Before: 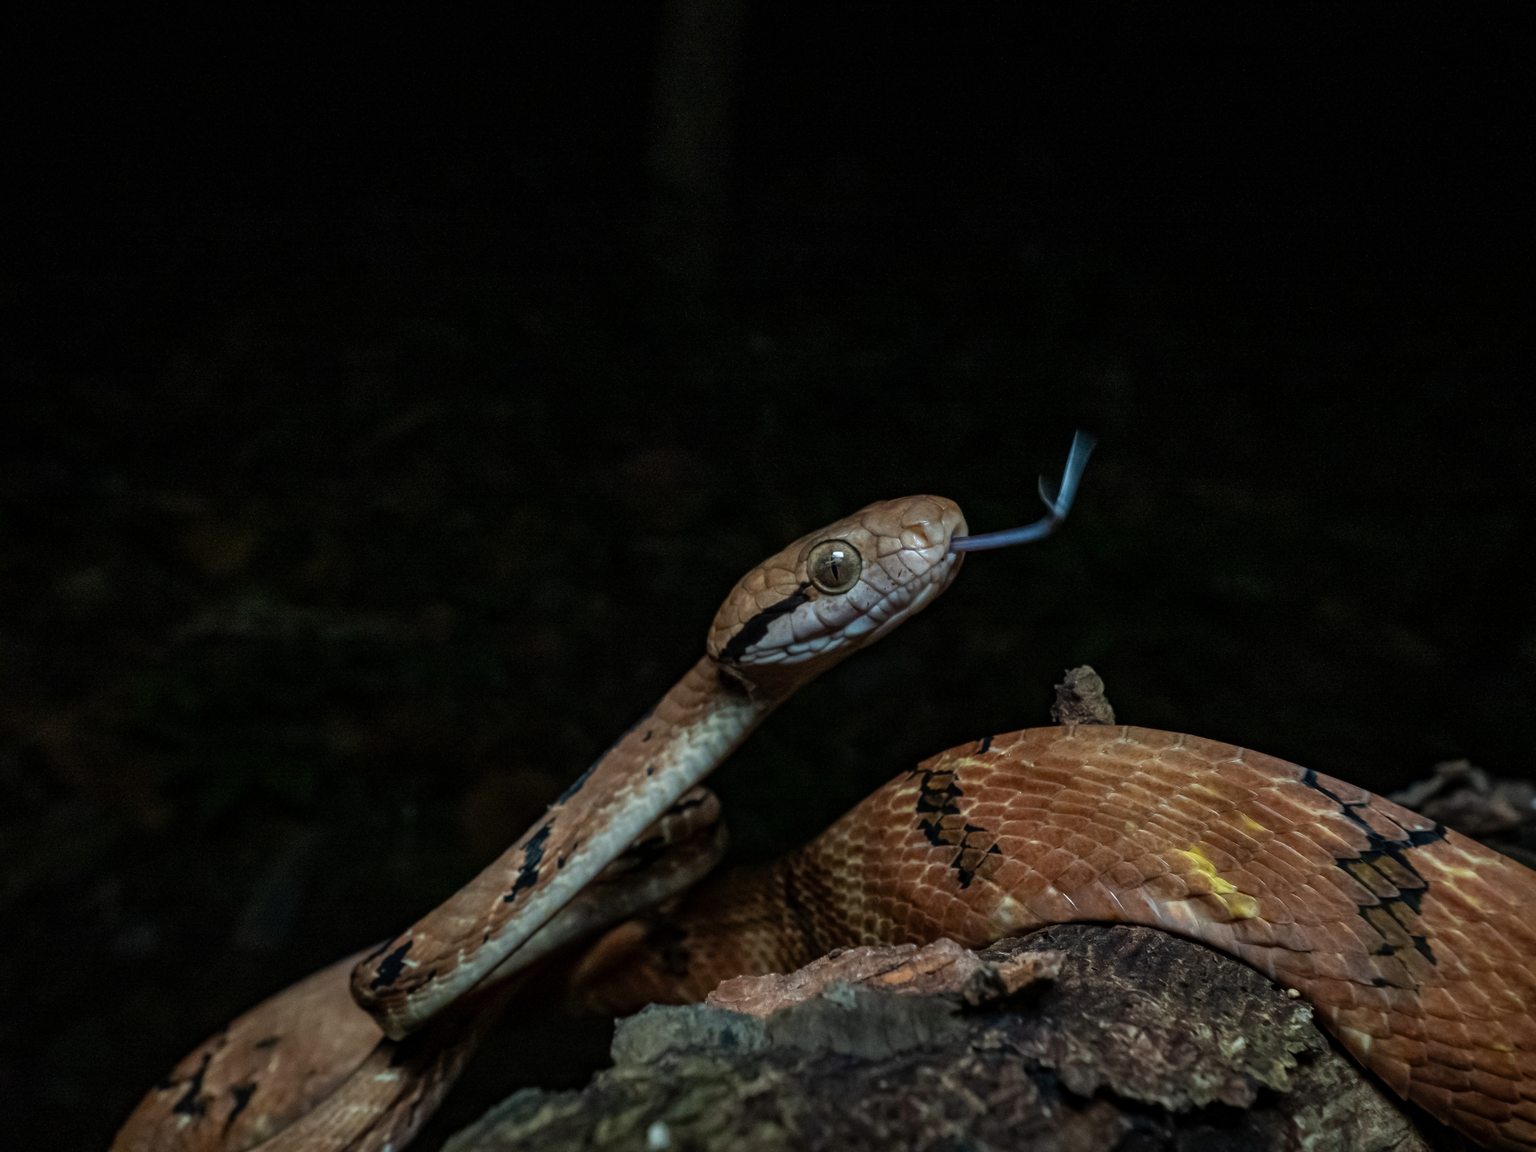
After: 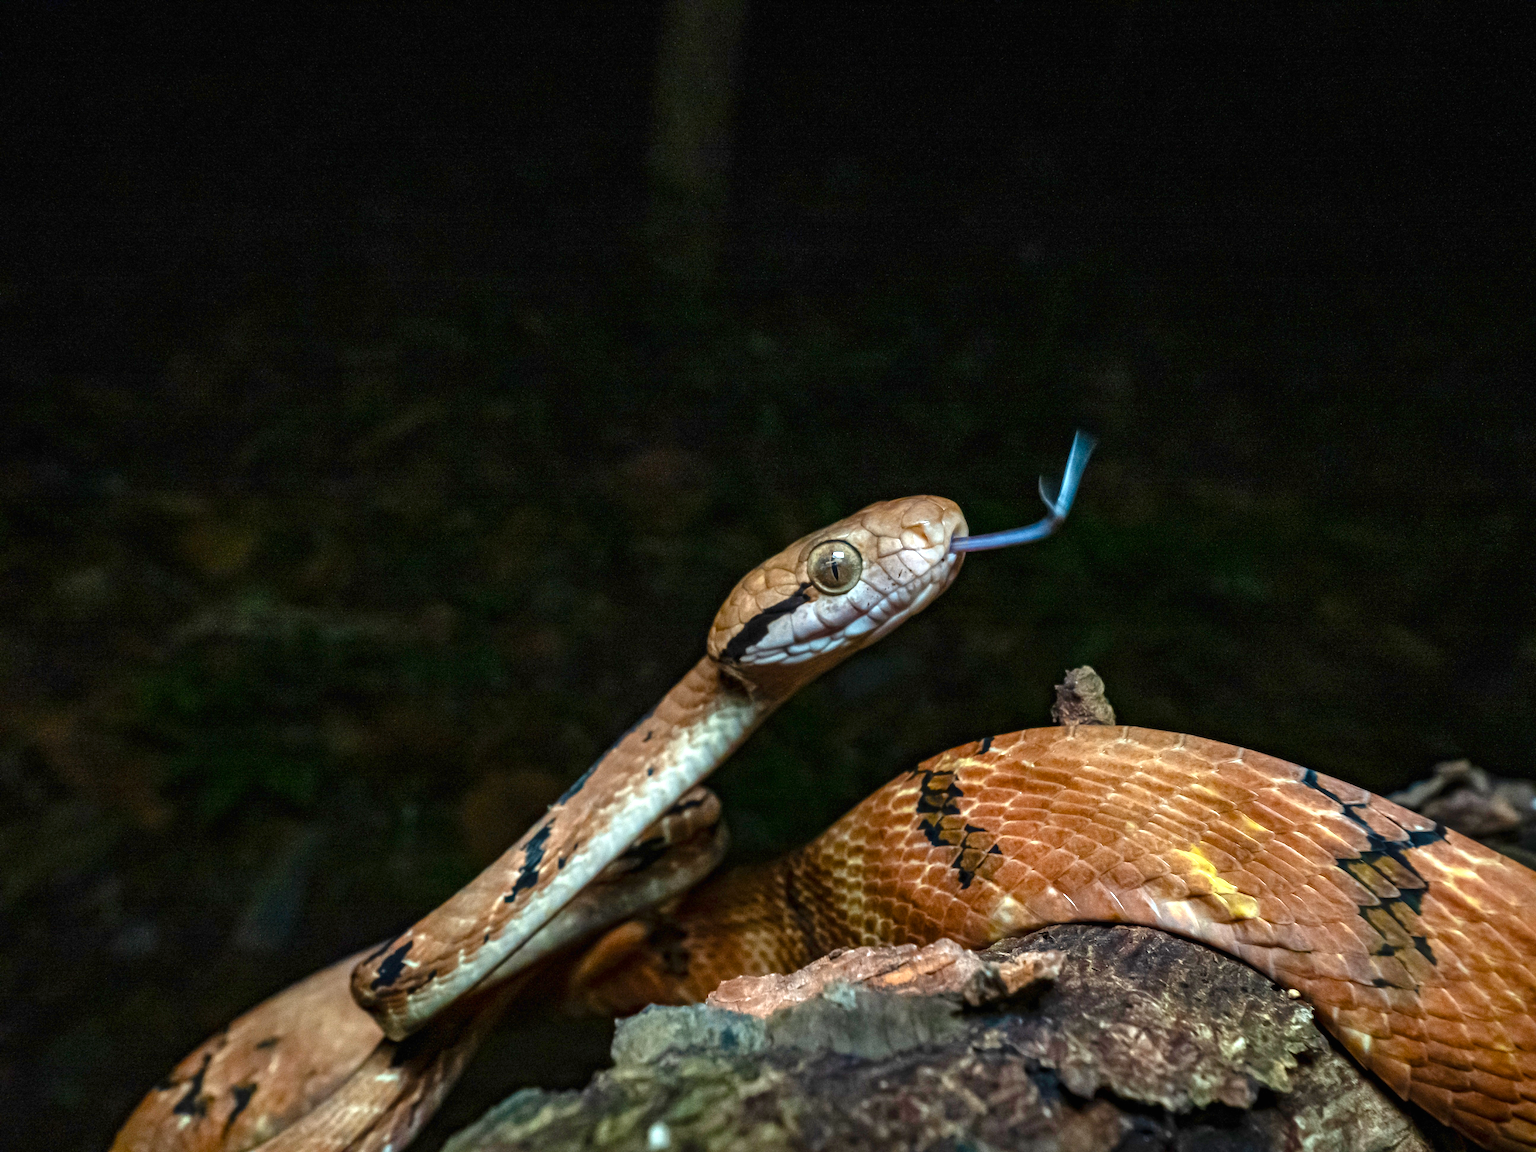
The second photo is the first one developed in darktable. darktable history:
color balance rgb: perceptual saturation grading › global saturation 20%, perceptual saturation grading › highlights -25.143%, perceptual saturation grading › shadows 24.247%, global vibrance 20%
exposure: black level correction 0, exposure 1.48 EV, compensate highlight preservation false
